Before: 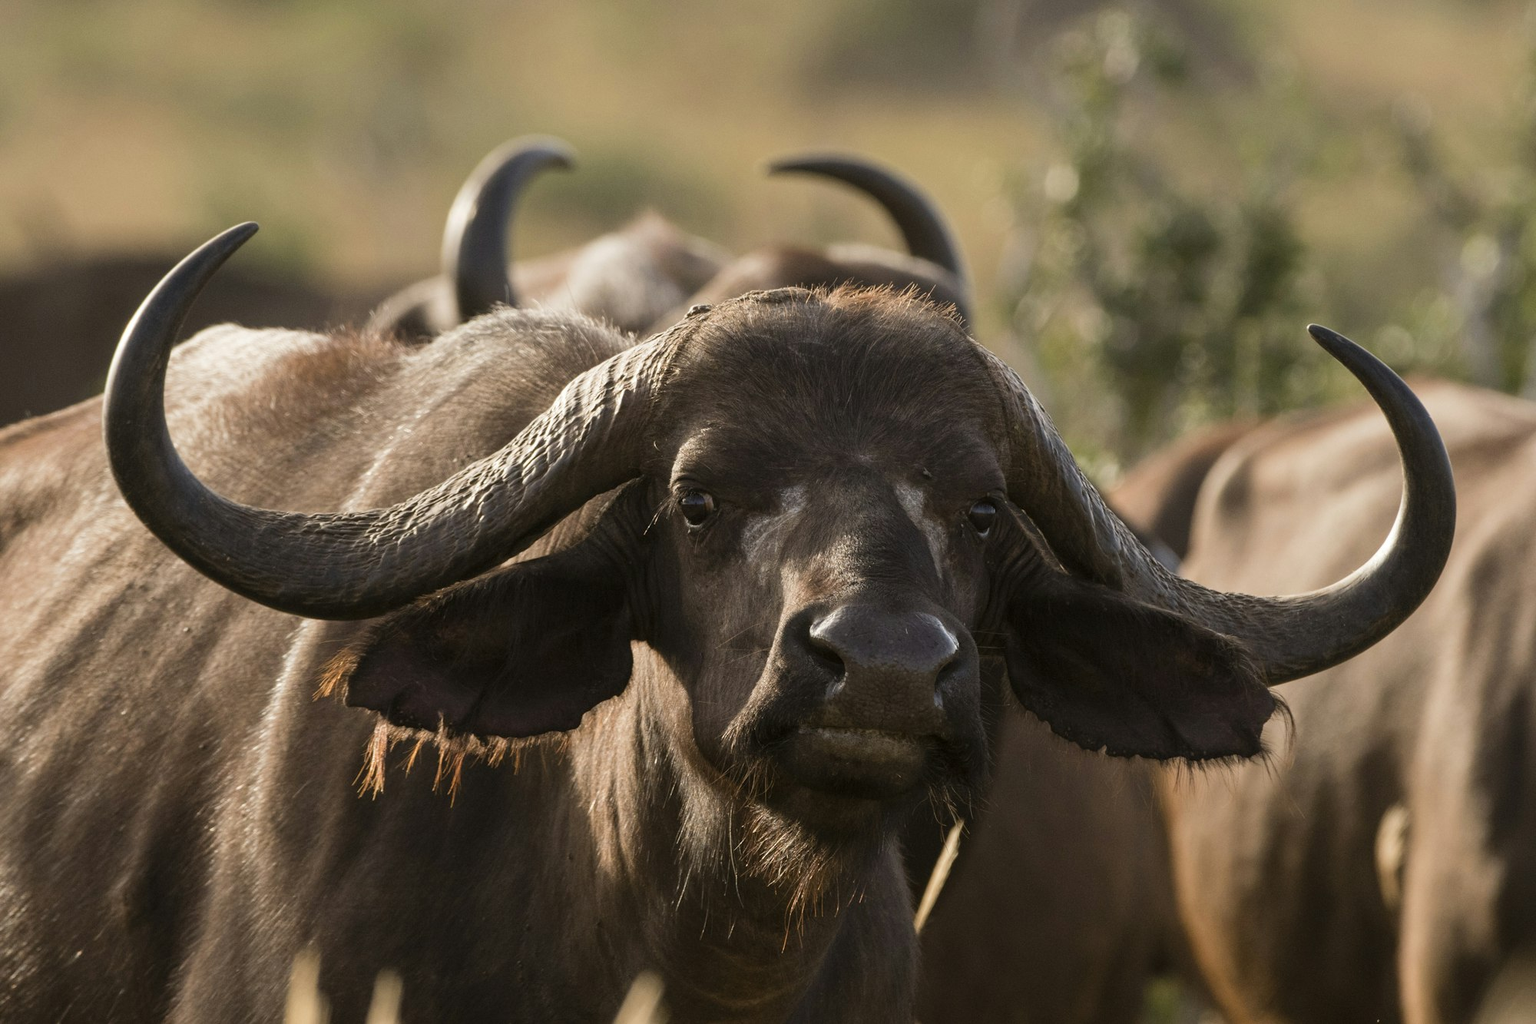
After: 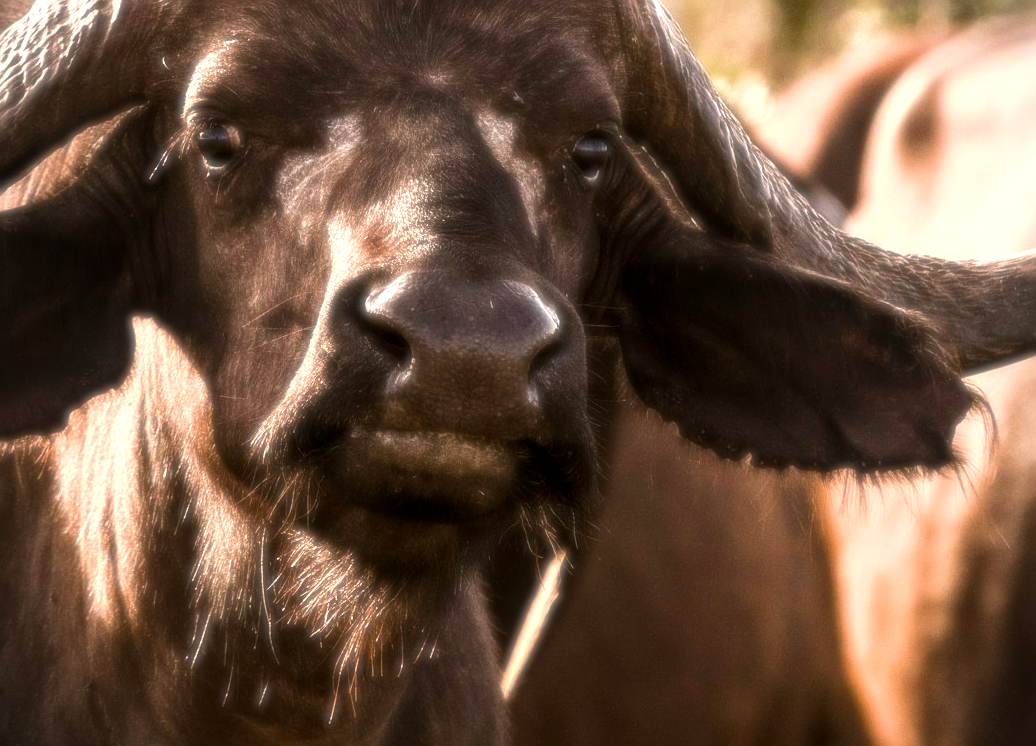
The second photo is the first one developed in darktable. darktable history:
local contrast: on, module defaults
vignetting: fall-off start 91.19%
white balance: red 1.127, blue 0.943
exposure: black level correction 0.001, exposure 0.675 EV, compensate highlight preservation false
tone equalizer: -8 EV -0.75 EV, -7 EV -0.7 EV, -6 EV -0.6 EV, -5 EV -0.4 EV, -3 EV 0.4 EV, -2 EV 0.6 EV, -1 EV 0.7 EV, +0 EV 0.75 EV, edges refinement/feathering 500, mask exposure compensation -1.57 EV, preserve details no
crop: left 34.479%, top 38.822%, right 13.718%, bottom 5.172%
soften: size 8.67%, mix 49%
sharpen: on, module defaults
